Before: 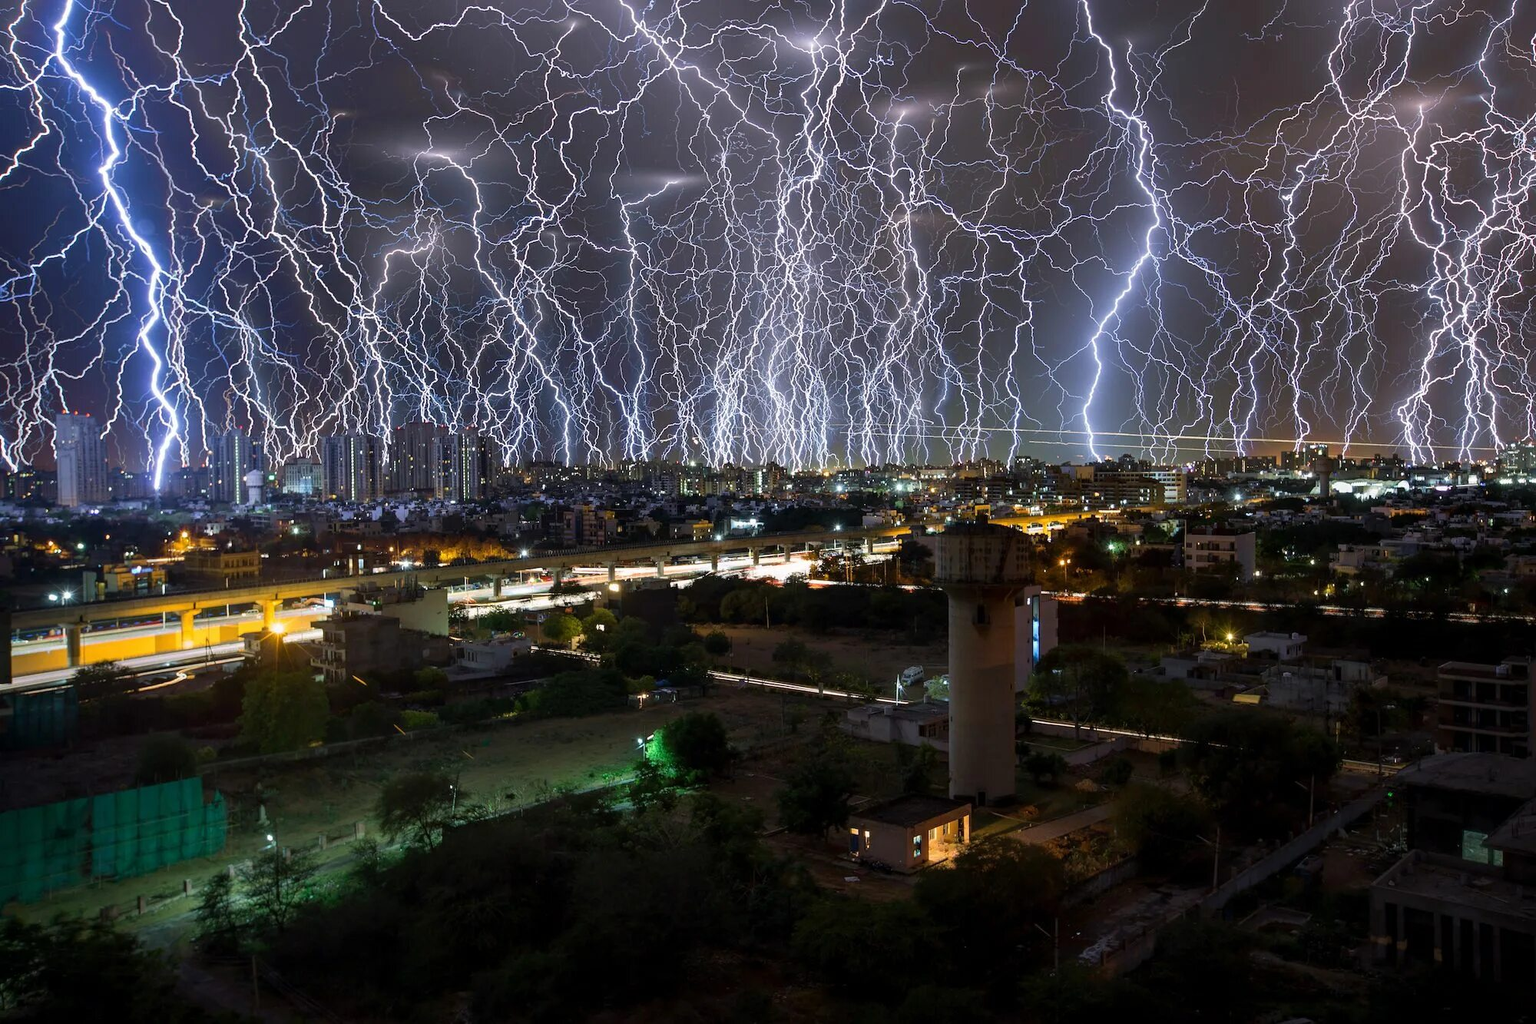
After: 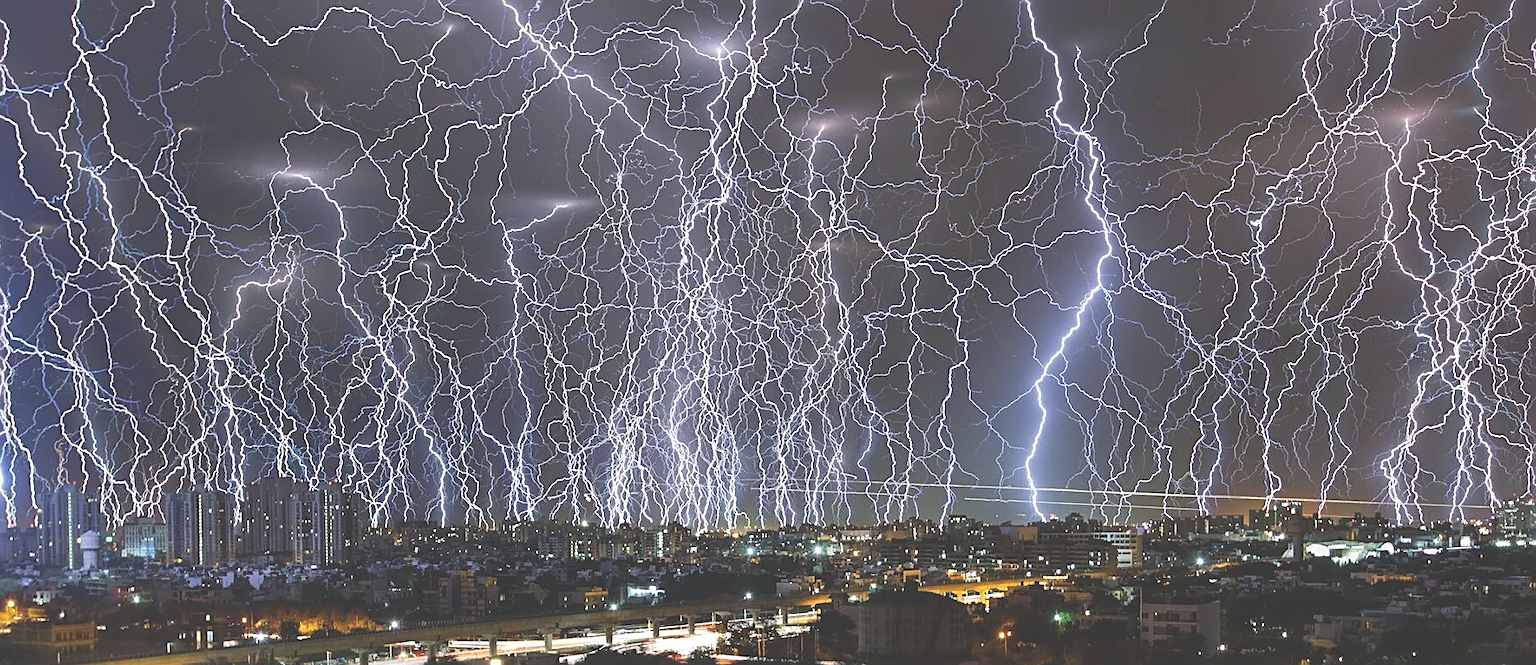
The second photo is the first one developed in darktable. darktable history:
sharpen: on, module defaults
exposure: black level correction -0.04, exposure 0.062 EV, compensate highlight preservation false
crop and rotate: left 11.434%, bottom 42.449%
